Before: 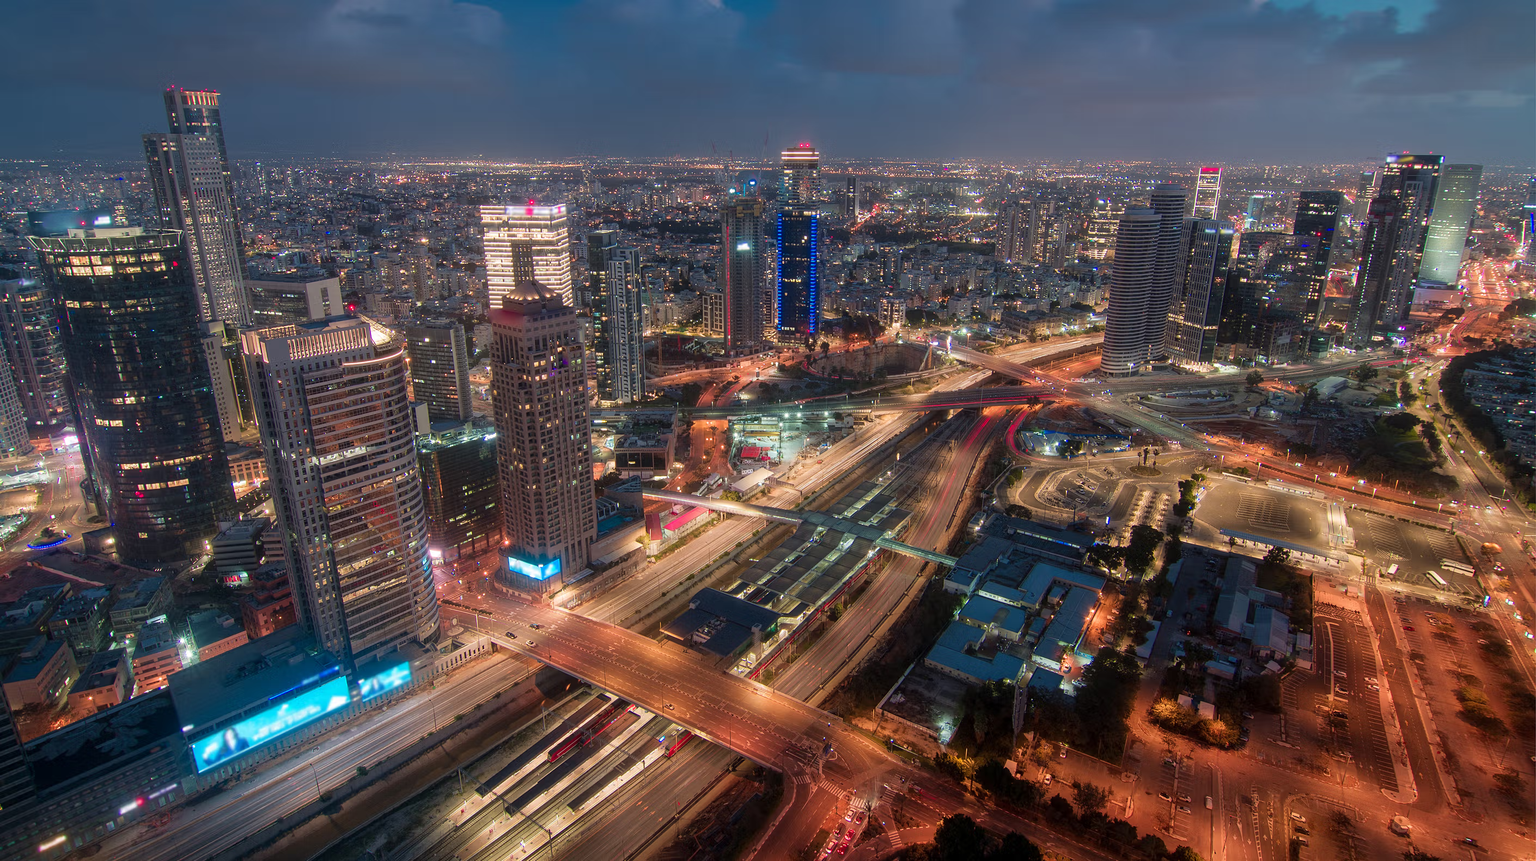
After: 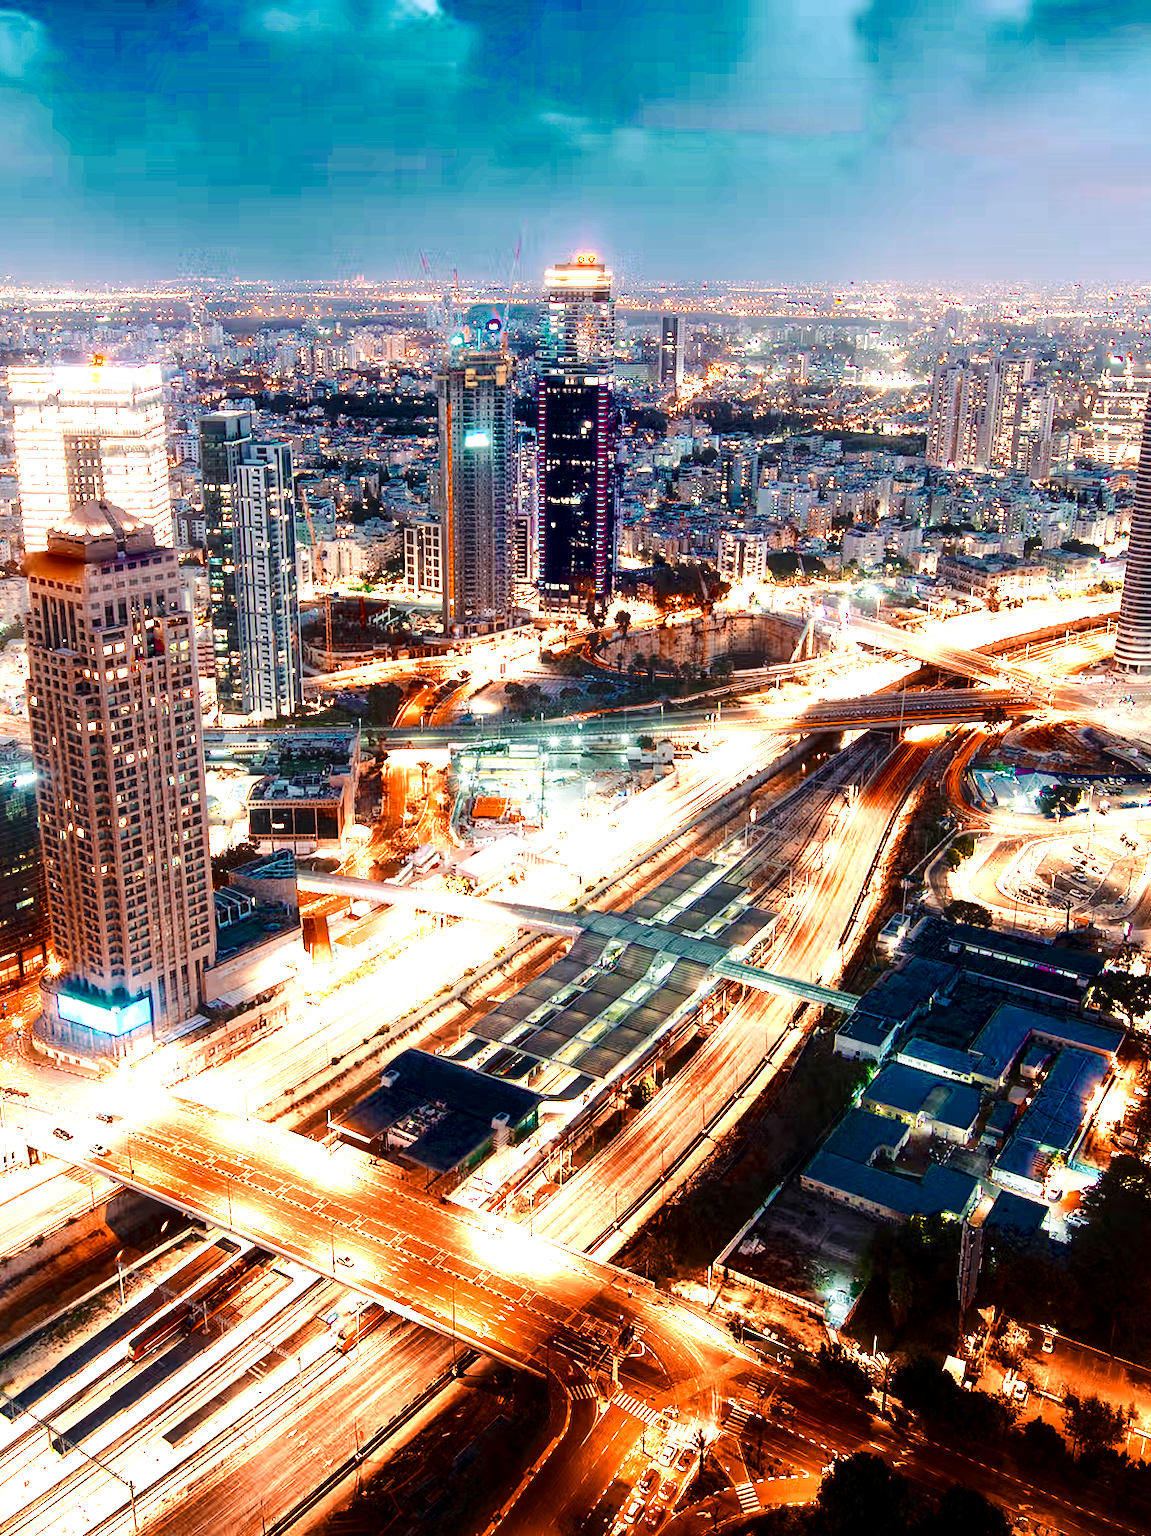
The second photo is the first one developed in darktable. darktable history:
local contrast: highlights 107%, shadows 98%, detail 119%, midtone range 0.2
tone equalizer: -8 EV -0.728 EV, -7 EV -0.724 EV, -6 EV -0.593 EV, -5 EV -0.42 EV, -3 EV 0.391 EV, -2 EV 0.6 EV, -1 EV 0.688 EV, +0 EV 0.759 EV
exposure: compensate exposure bias true, compensate highlight preservation false
contrast brightness saturation: contrast 0.077, saturation 0.197
color zones: curves: ch0 [(0.018, 0.548) (0.224, 0.64) (0.425, 0.447) (0.675, 0.575) (0.732, 0.579)]; ch1 [(0.066, 0.487) (0.25, 0.5) (0.404, 0.43) (0.75, 0.421) (0.956, 0.421)]; ch2 [(0.044, 0.561) (0.215, 0.465) (0.399, 0.544) (0.465, 0.548) (0.614, 0.447) (0.724, 0.43) (0.882, 0.623) (0.956, 0.632)], mix 101.6%
crop: left 30.997%, right 27.016%
color balance rgb: perceptual saturation grading › global saturation 20%, perceptual saturation grading › highlights -25.174%, perceptual saturation grading › shadows 50.058%, global vibrance -7.818%, contrast -13.379%, saturation formula JzAzBz (2021)
base curve: curves: ch0 [(0, 0) (0.028, 0.03) (0.121, 0.232) (0.46, 0.748) (0.859, 0.968) (1, 1)], preserve colors none
